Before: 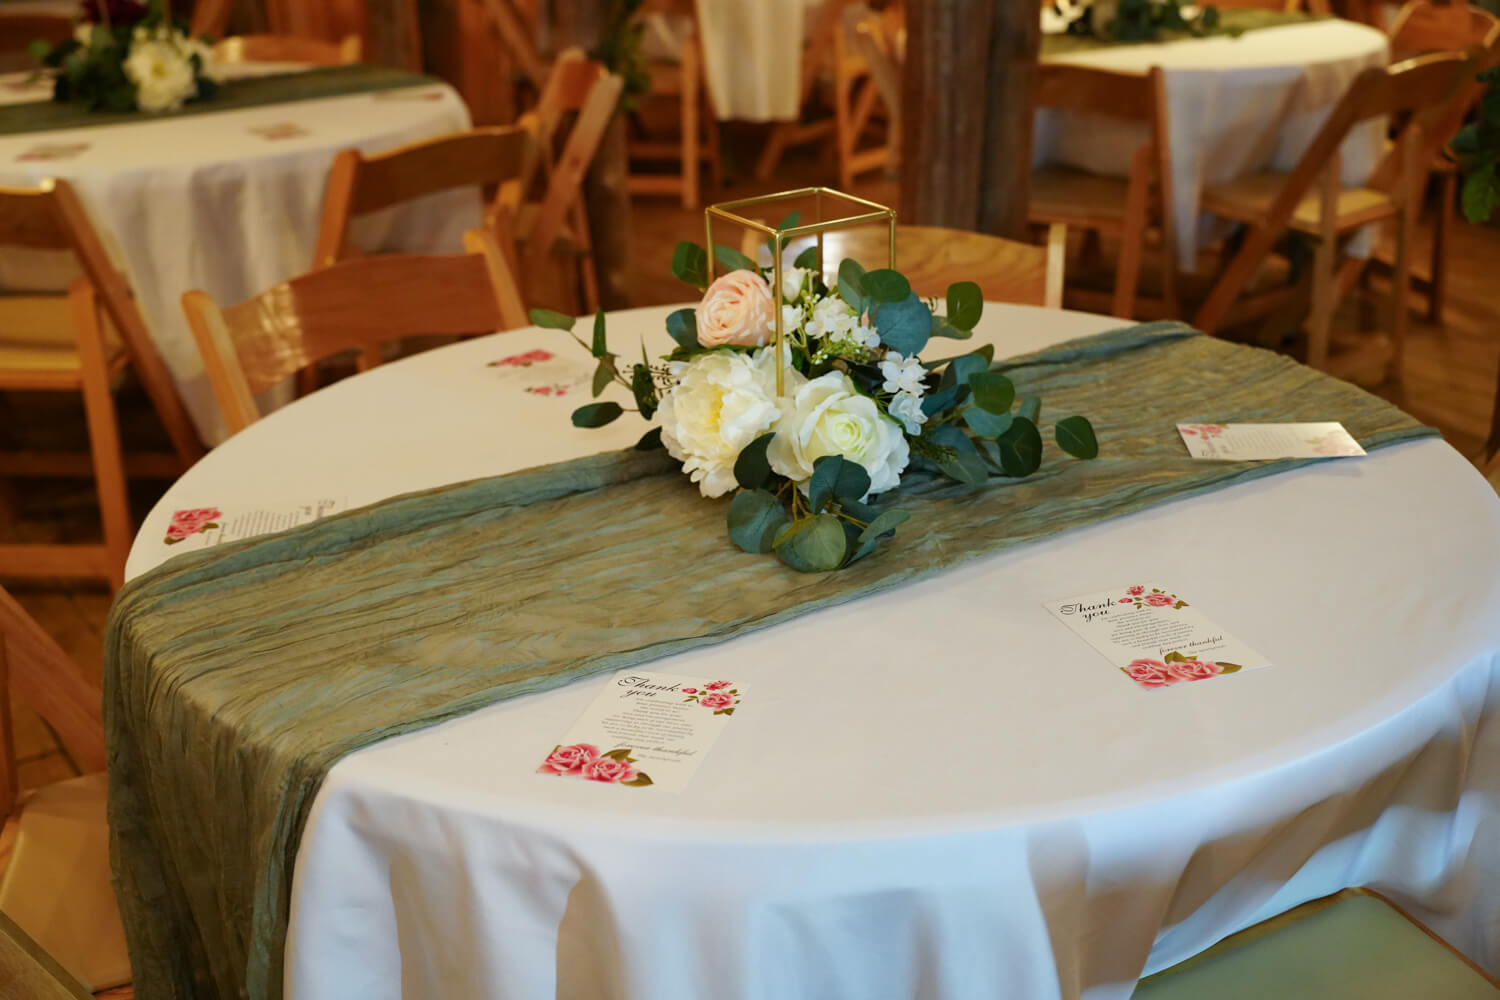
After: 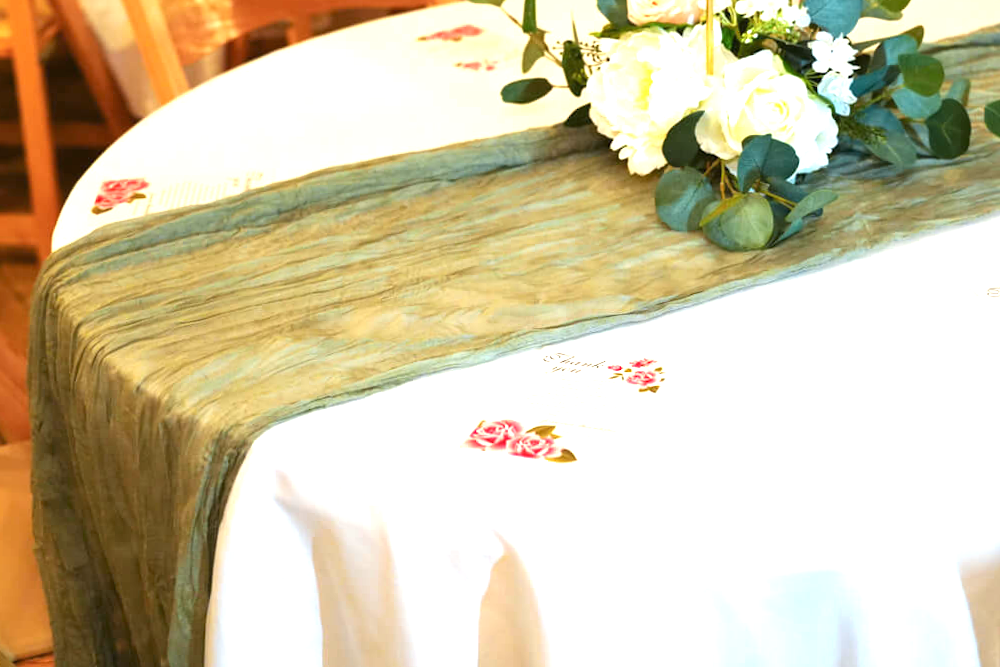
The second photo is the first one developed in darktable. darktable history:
crop and rotate: angle -0.82°, left 3.85%, top 31.828%, right 27.992%
exposure: black level correction 0, exposure 1.55 EV, compensate exposure bias true, compensate highlight preservation false
